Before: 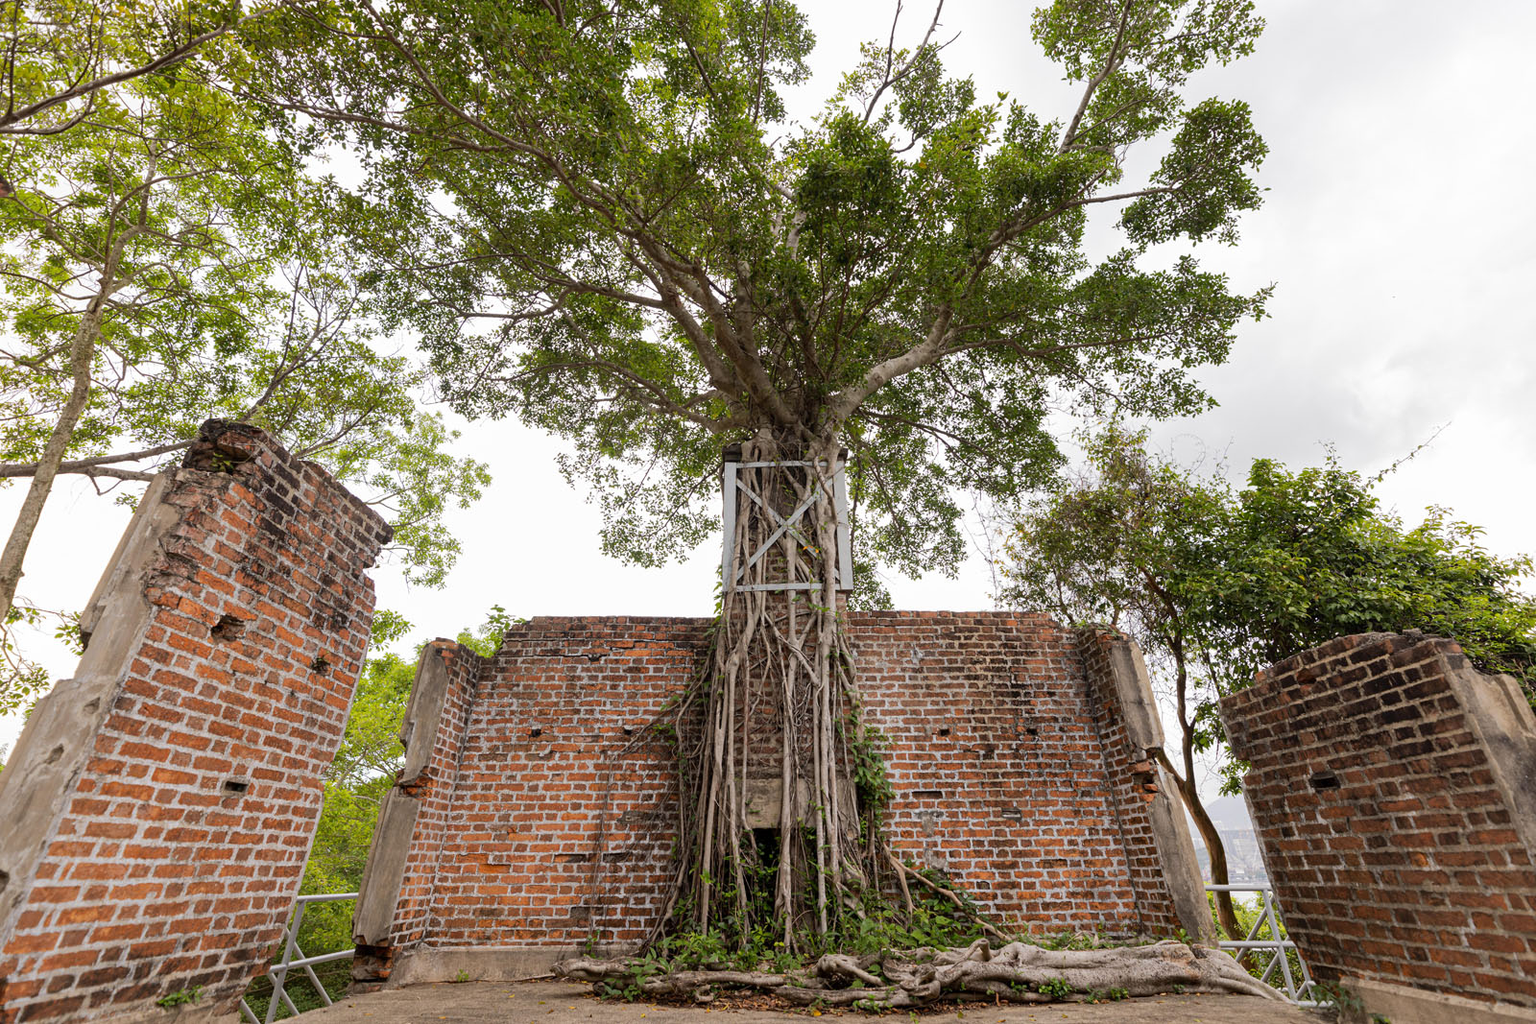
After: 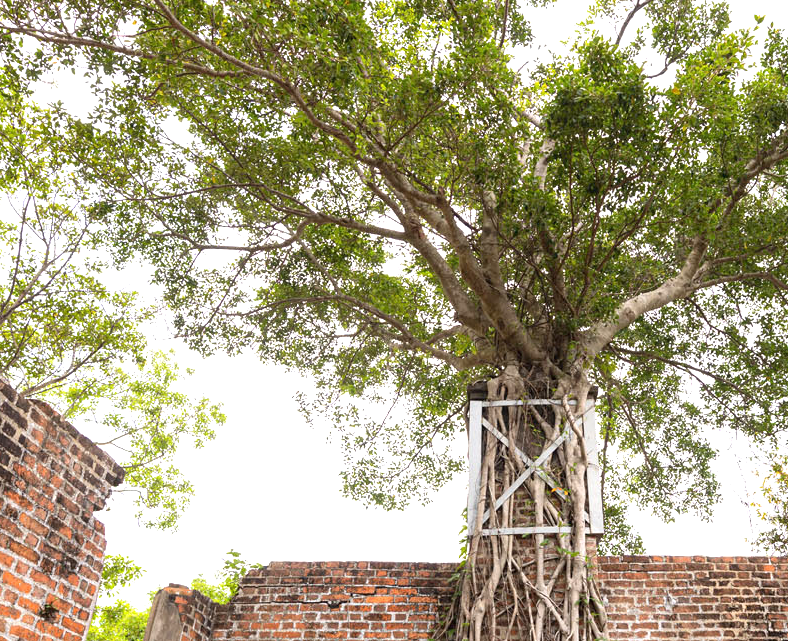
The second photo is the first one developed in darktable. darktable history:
crop: left 17.835%, top 7.675%, right 32.881%, bottom 32.213%
exposure: black level correction 0, exposure 0.95 EV, compensate exposure bias true, compensate highlight preservation false
color zones: curves: ch0 [(0, 0.5) (0.143, 0.5) (0.286, 0.5) (0.429, 0.495) (0.571, 0.437) (0.714, 0.44) (0.857, 0.496) (1, 0.5)]
